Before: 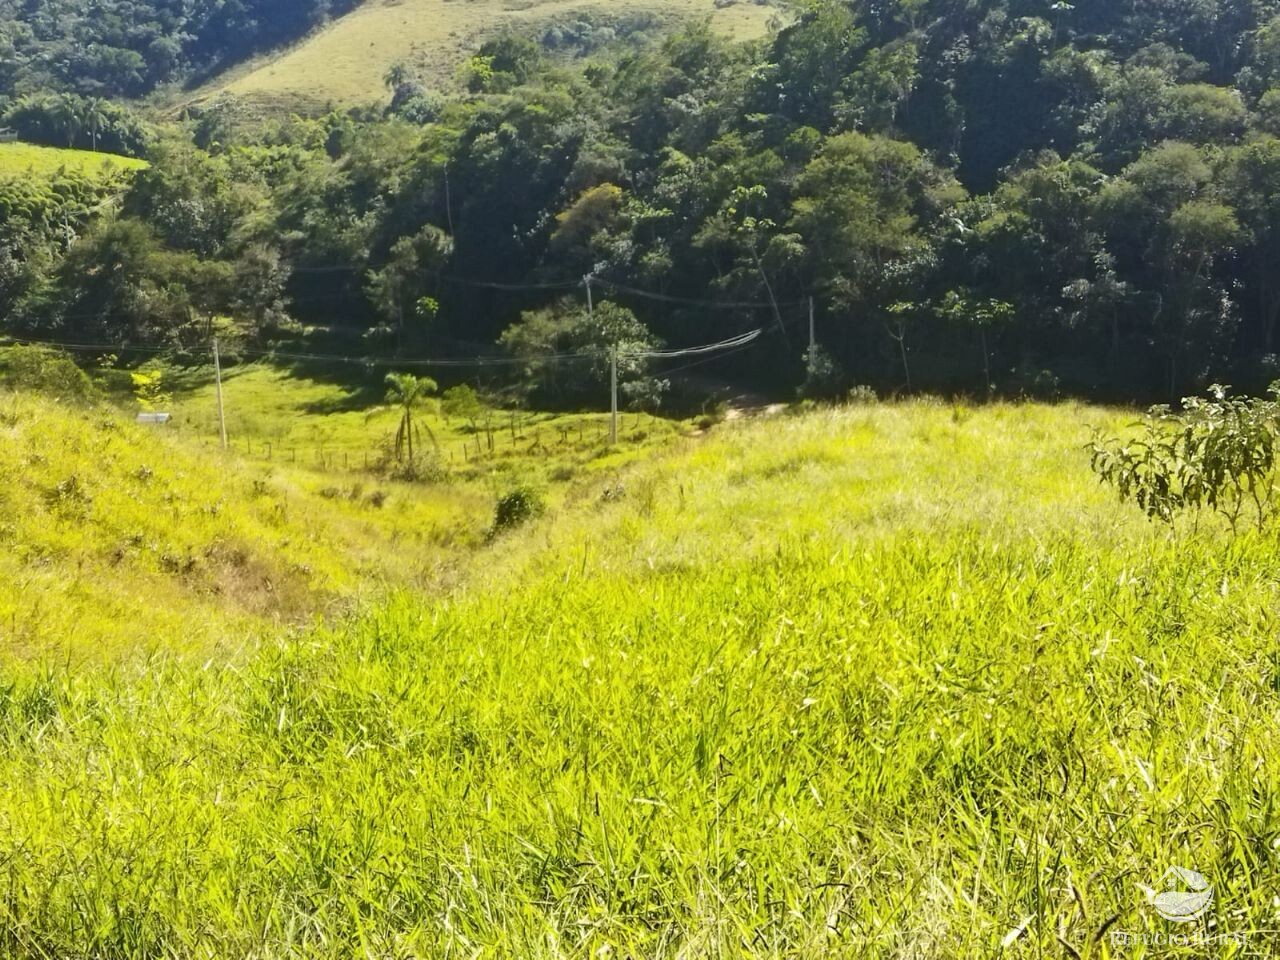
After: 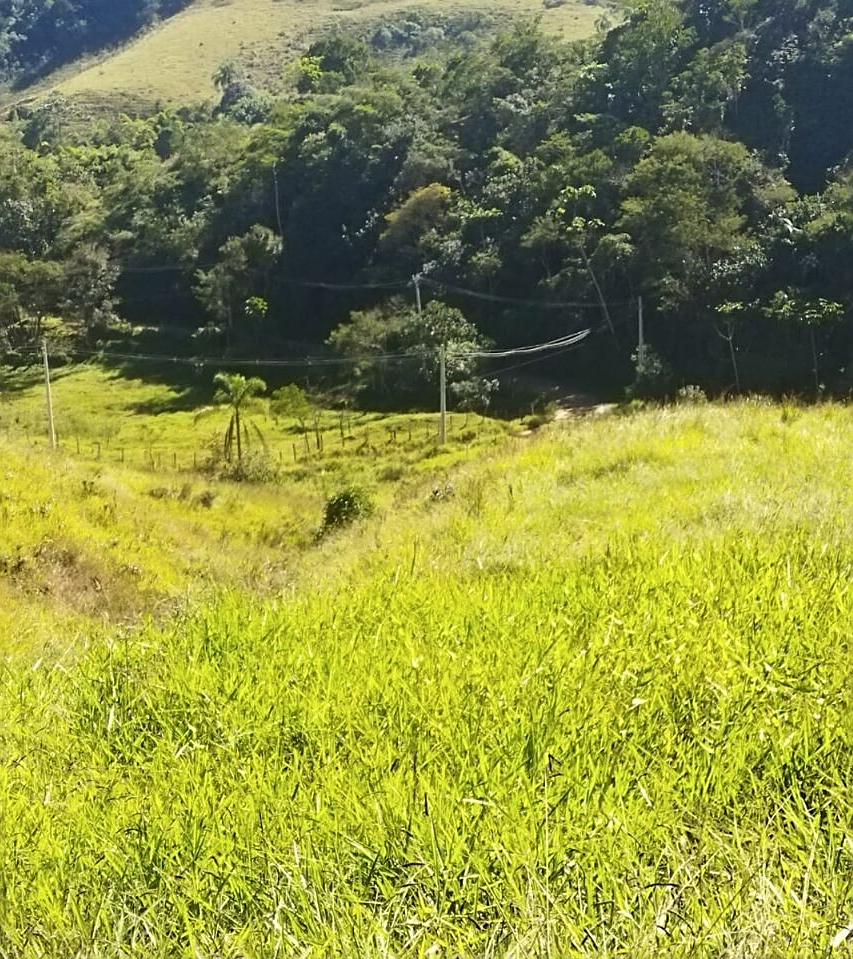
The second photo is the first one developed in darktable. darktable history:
crop and rotate: left 13.421%, right 19.933%
color zones: curves: ch1 [(0, 0.469) (0.01, 0.469) (0.12, 0.446) (0.248, 0.469) (0.5, 0.5) (0.748, 0.5) (0.99, 0.469) (1, 0.469)]
sharpen: on, module defaults
